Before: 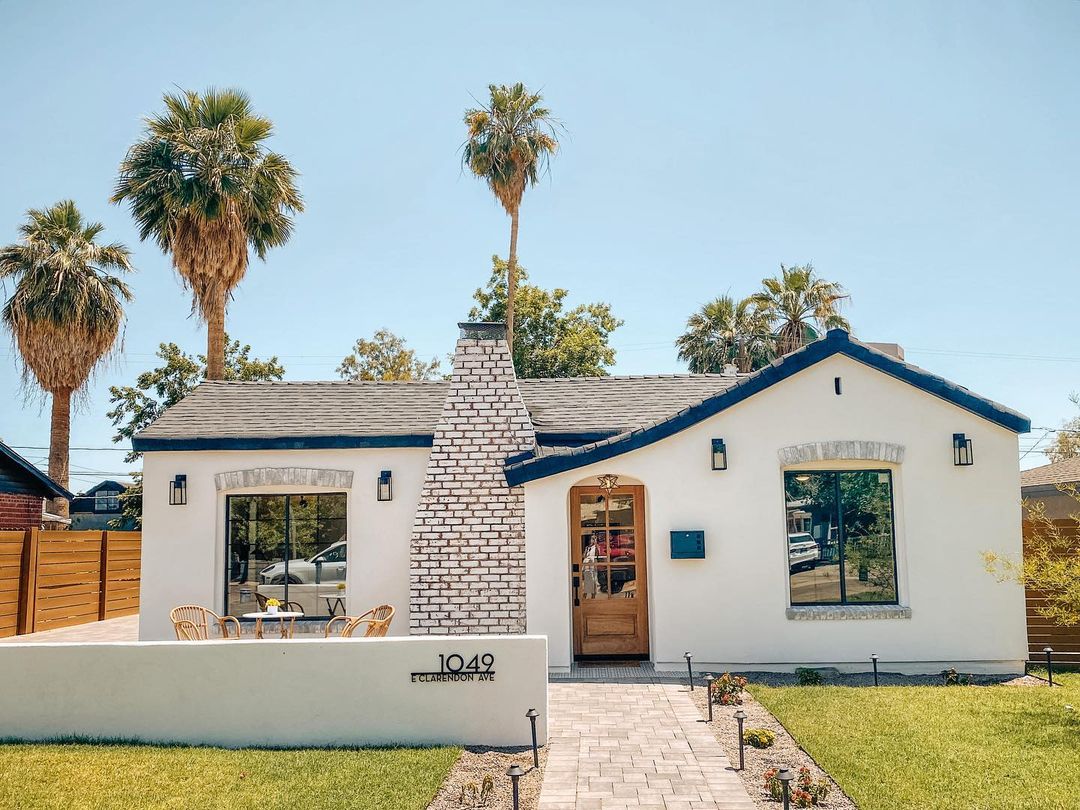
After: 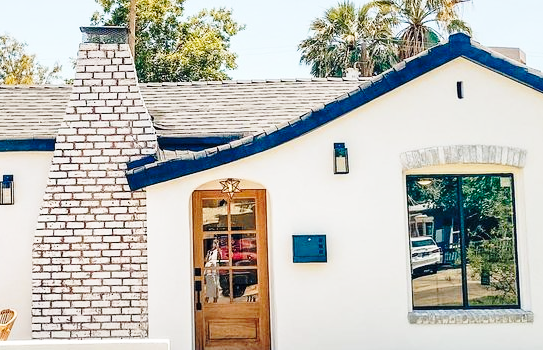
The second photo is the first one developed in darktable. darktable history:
base curve: curves: ch0 [(0, 0) (0.028, 0.03) (0.121, 0.232) (0.46, 0.748) (0.859, 0.968) (1, 1)], preserve colors none
crop: left 35.03%, top 36.625%, right 14.663%, bottom 20.057%
